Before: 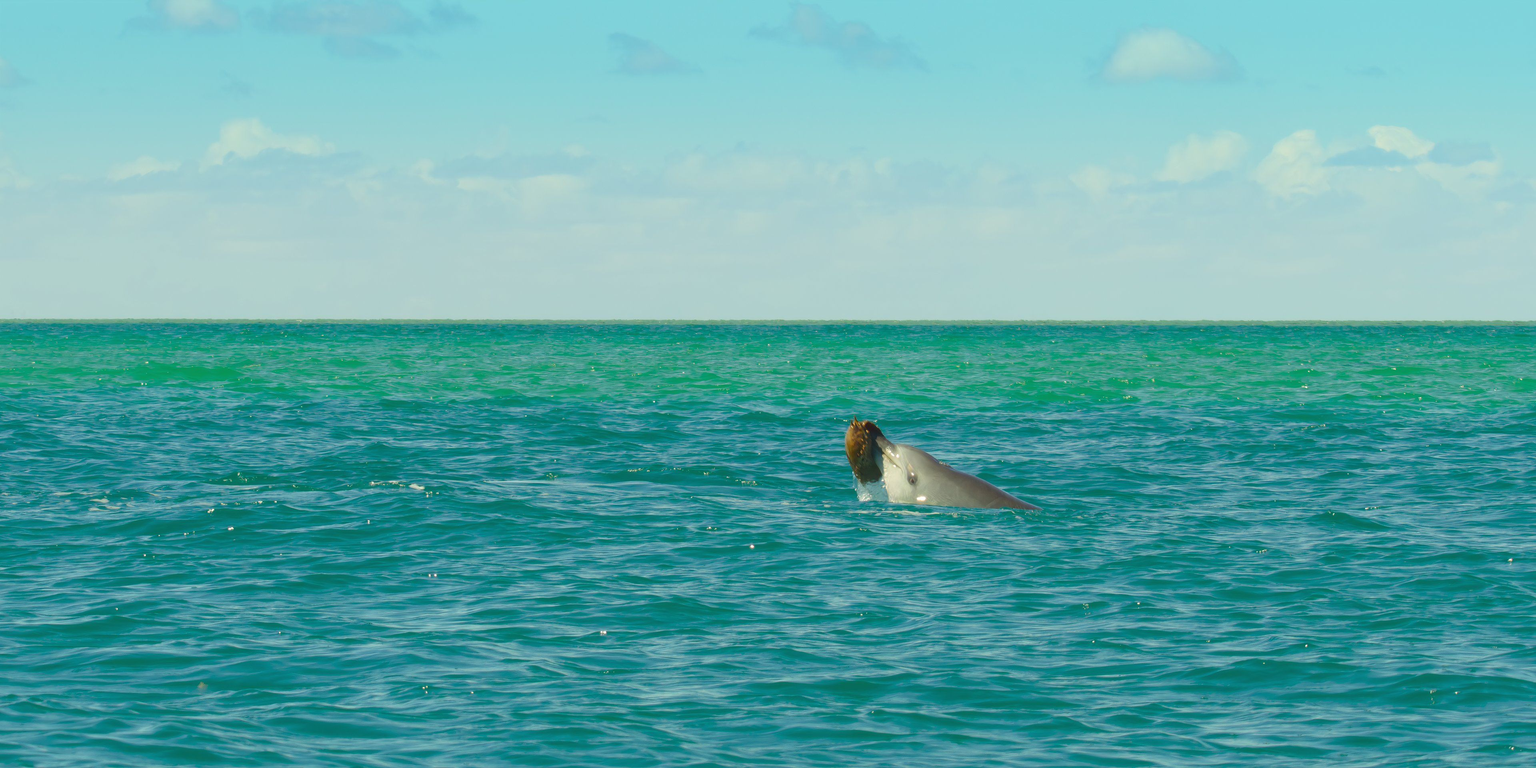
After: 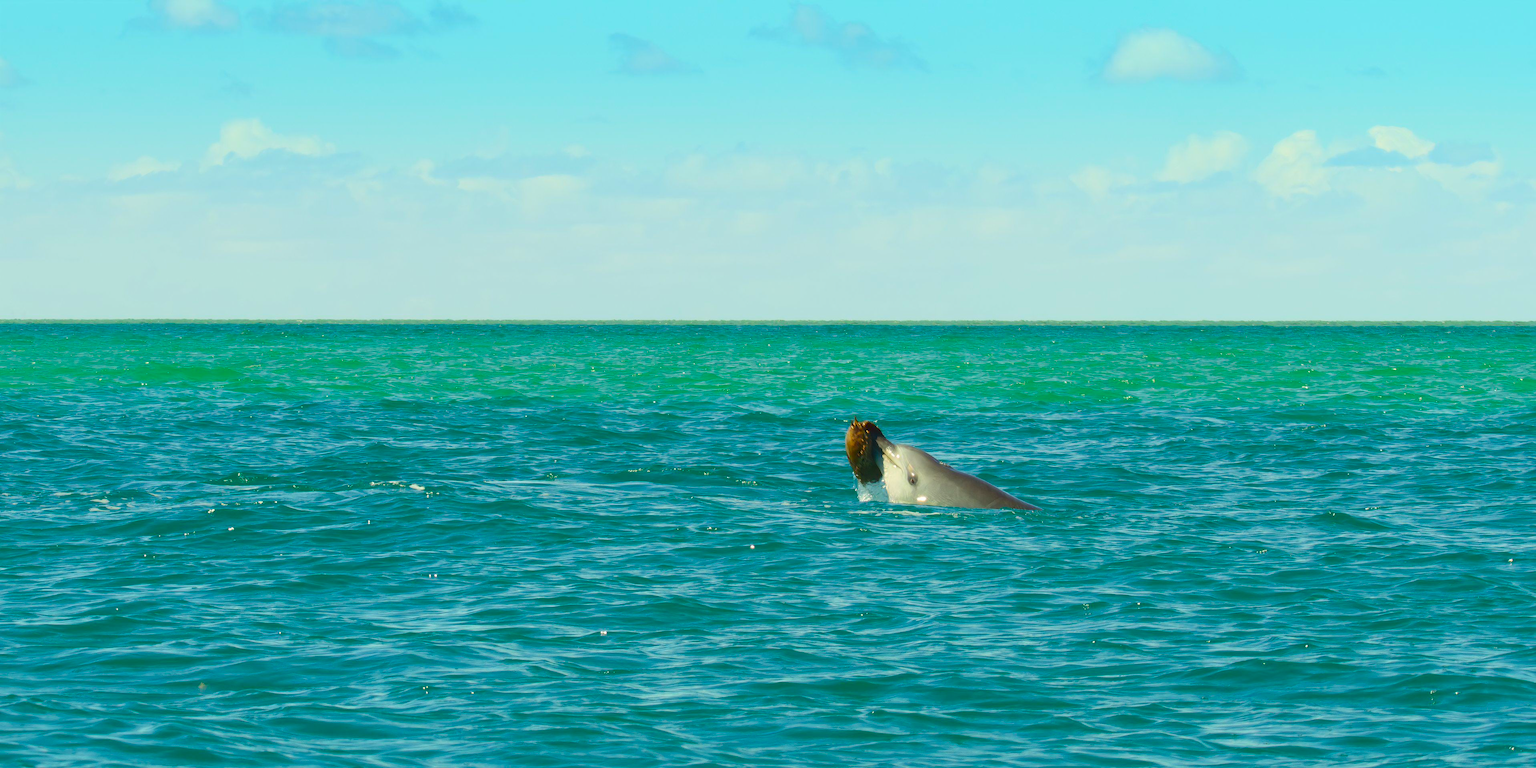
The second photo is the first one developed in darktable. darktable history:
contrast brightness saturation: contrast 0.184, saturation 0.303
